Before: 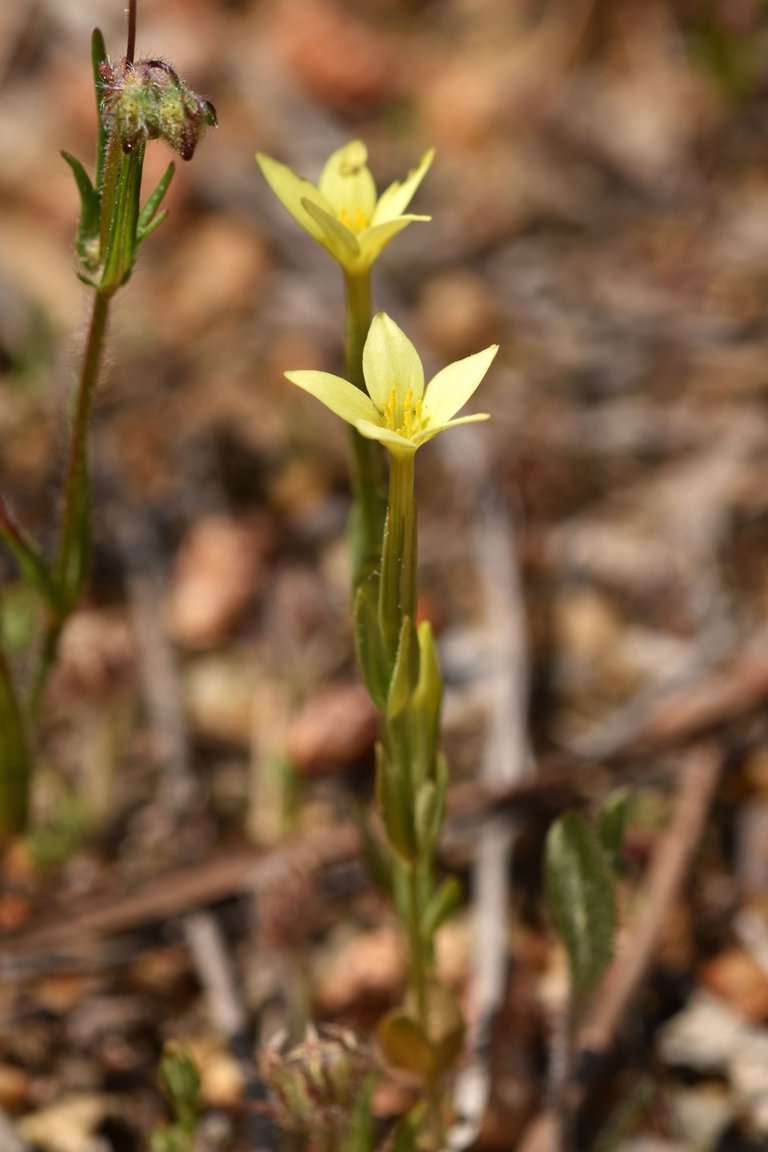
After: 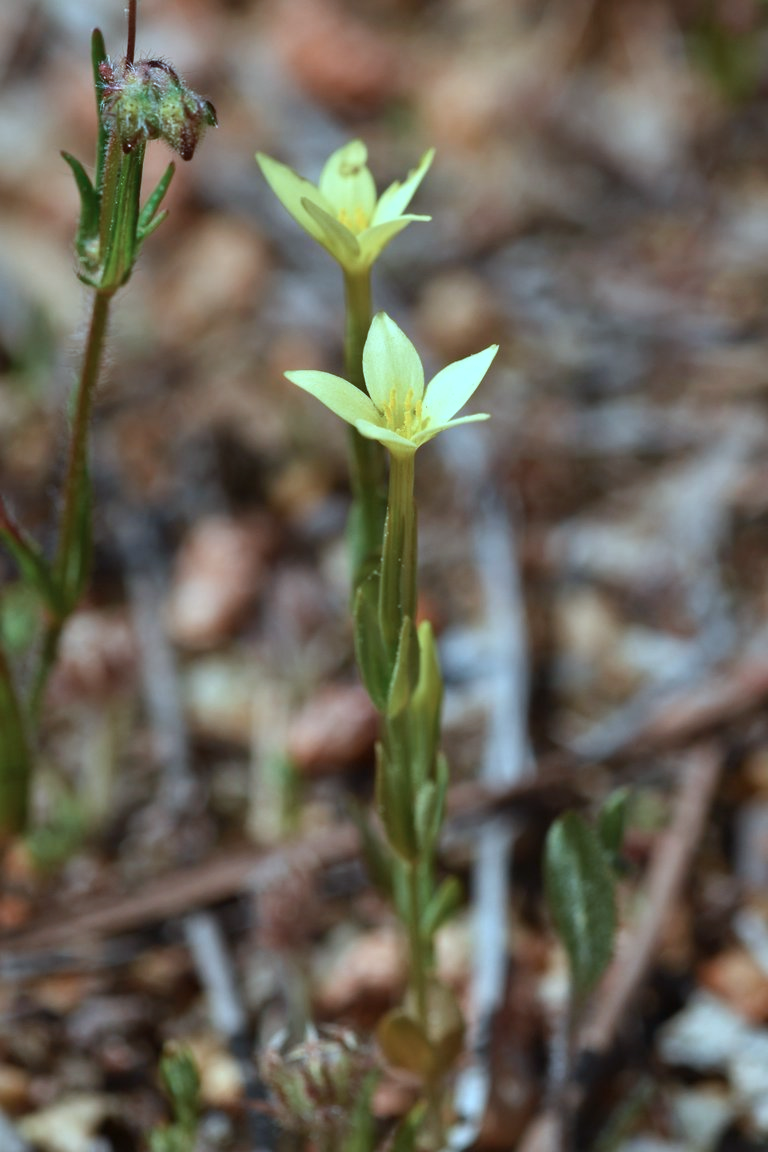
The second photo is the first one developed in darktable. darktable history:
color calibration: illuminant as shot in camera, x 0.379, y 0.381, temperature 4099.32 K
color correction: highlights a* -11.88, highlights b* -15.25
